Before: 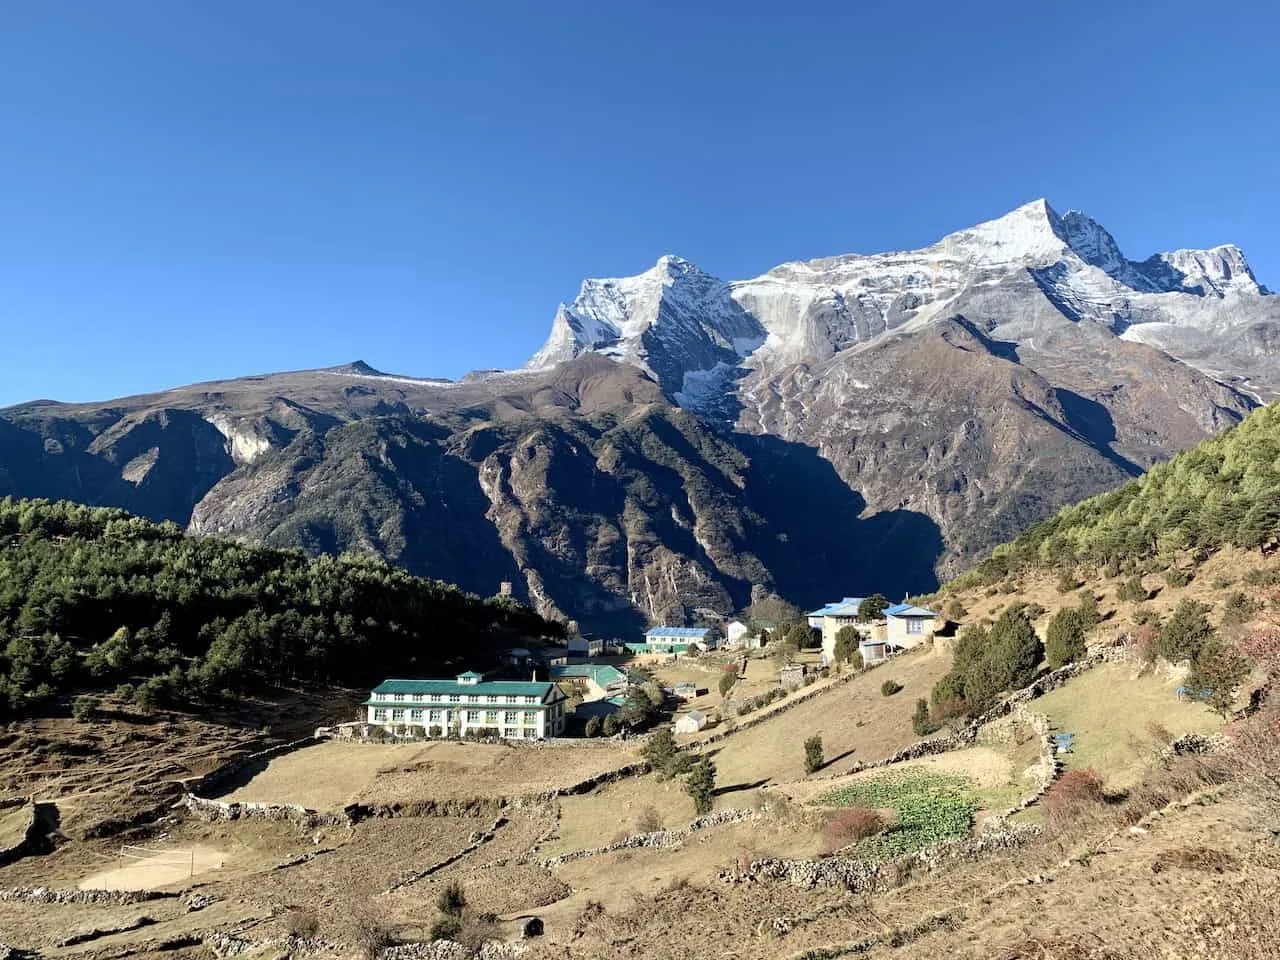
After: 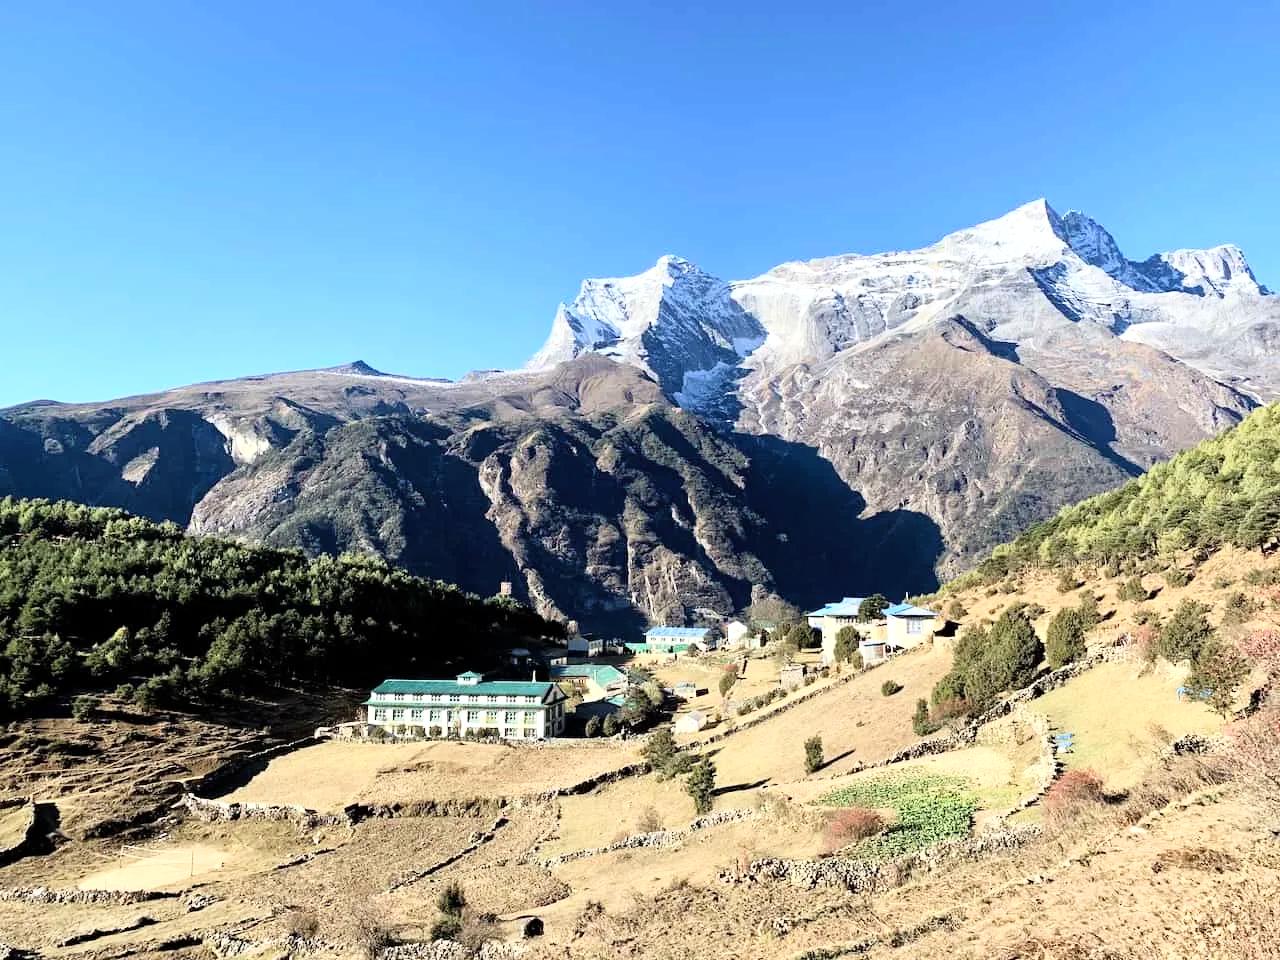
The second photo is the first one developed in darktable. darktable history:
tone curve: curves: ch0 [(0, 0) (0.091, 0.075) (0.409, 0.457) (0.733, 0.82) (0.844, 0.908) (0.909, 0.942) (1, 0.973)]; ch1 [(0, 0) (0.437, 0.404) (0.5, 0.5) (0.529, 0.556) (0.58, 0.606) (0.616, 0.654) (1, 1)]; ch2 [(0, 0) (0.442, 0.415) (0.5, 0.5) (0.535, 0.557) (0.585, 0.62) (1, 1)], color space Lab, linked channels, preserve colors none
tone equalizer: -8 EV -0.448 EV, -7 EV -0.402 EV, -6 EV -0.351 EV, -5 EV -0.209 EV, -3 EV 0.254 EV, -2 EV 0.322 EV, -1 EV 0.409 EV, +0 EV 0.418 EV
